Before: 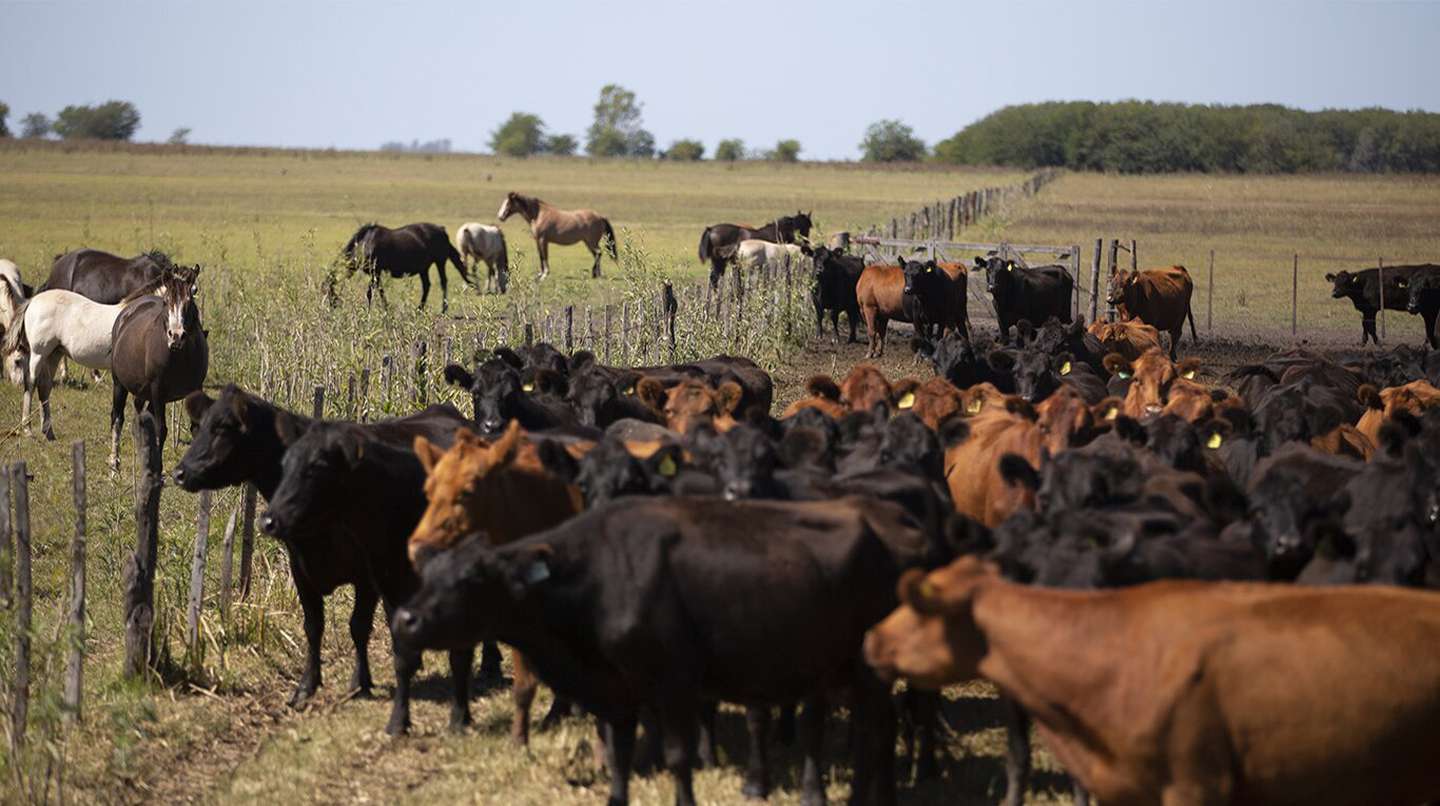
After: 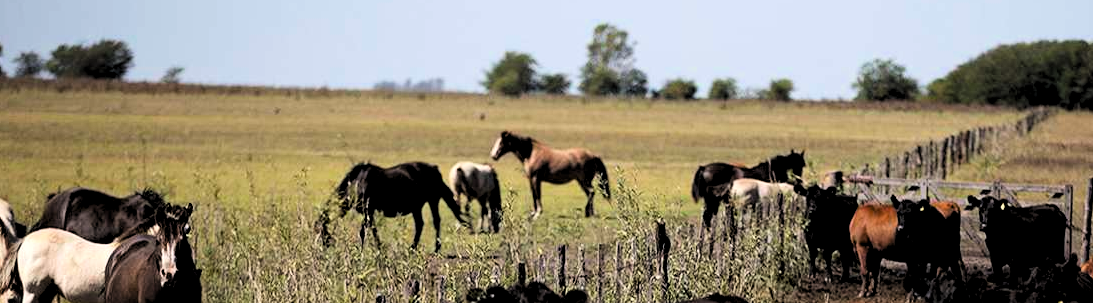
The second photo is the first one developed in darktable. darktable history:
crop: left 0.517%, top 7.635%, right 23.529%, bottom 54.731%
levels: levels [0.129, 0.519, 0.867]
filmic rgb: middle gray luminance 29.01%, black relative exposure -10.32 EV, white relative exposure 5.5 EV, threshold 5.98 EV, target black luminance 0%, hardness 3.96, latitude 2.84%, contrast 1.13, highlights saturation mix 4.4%, shadows ↔ highlights balance 14.8%, color science v6 (2022), enable highlight reconstruction true
haze removal: compatibility mode true, adaptive false
